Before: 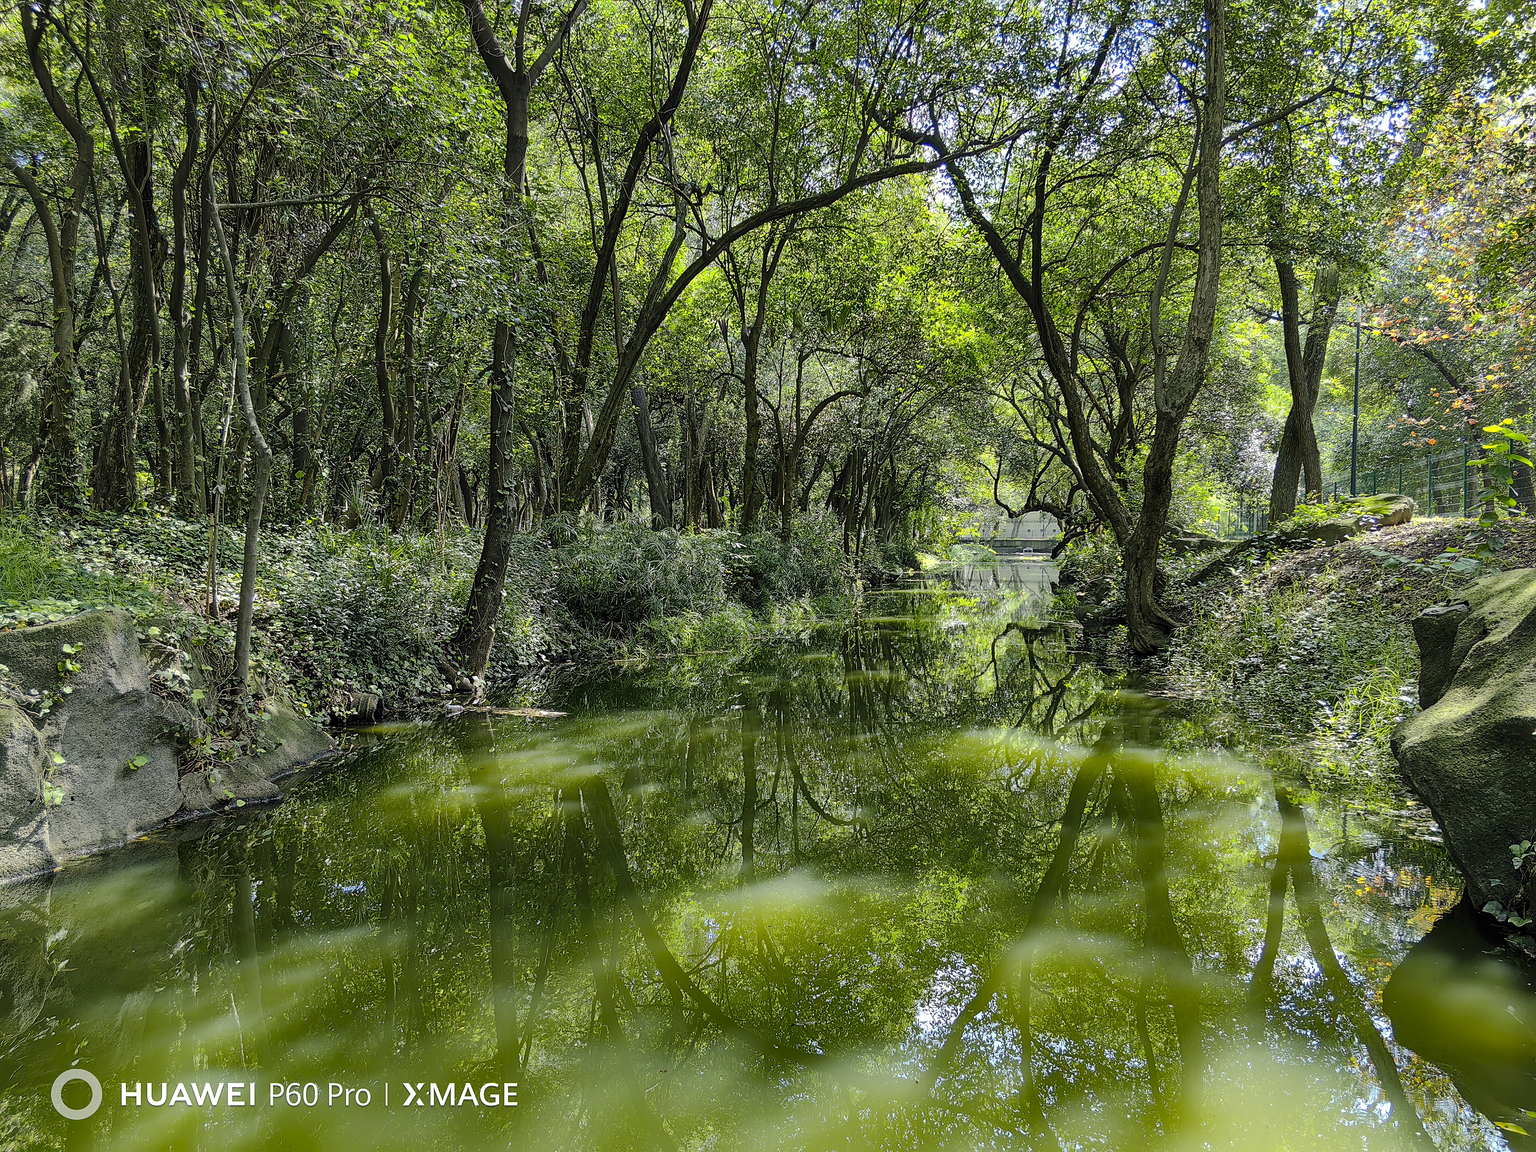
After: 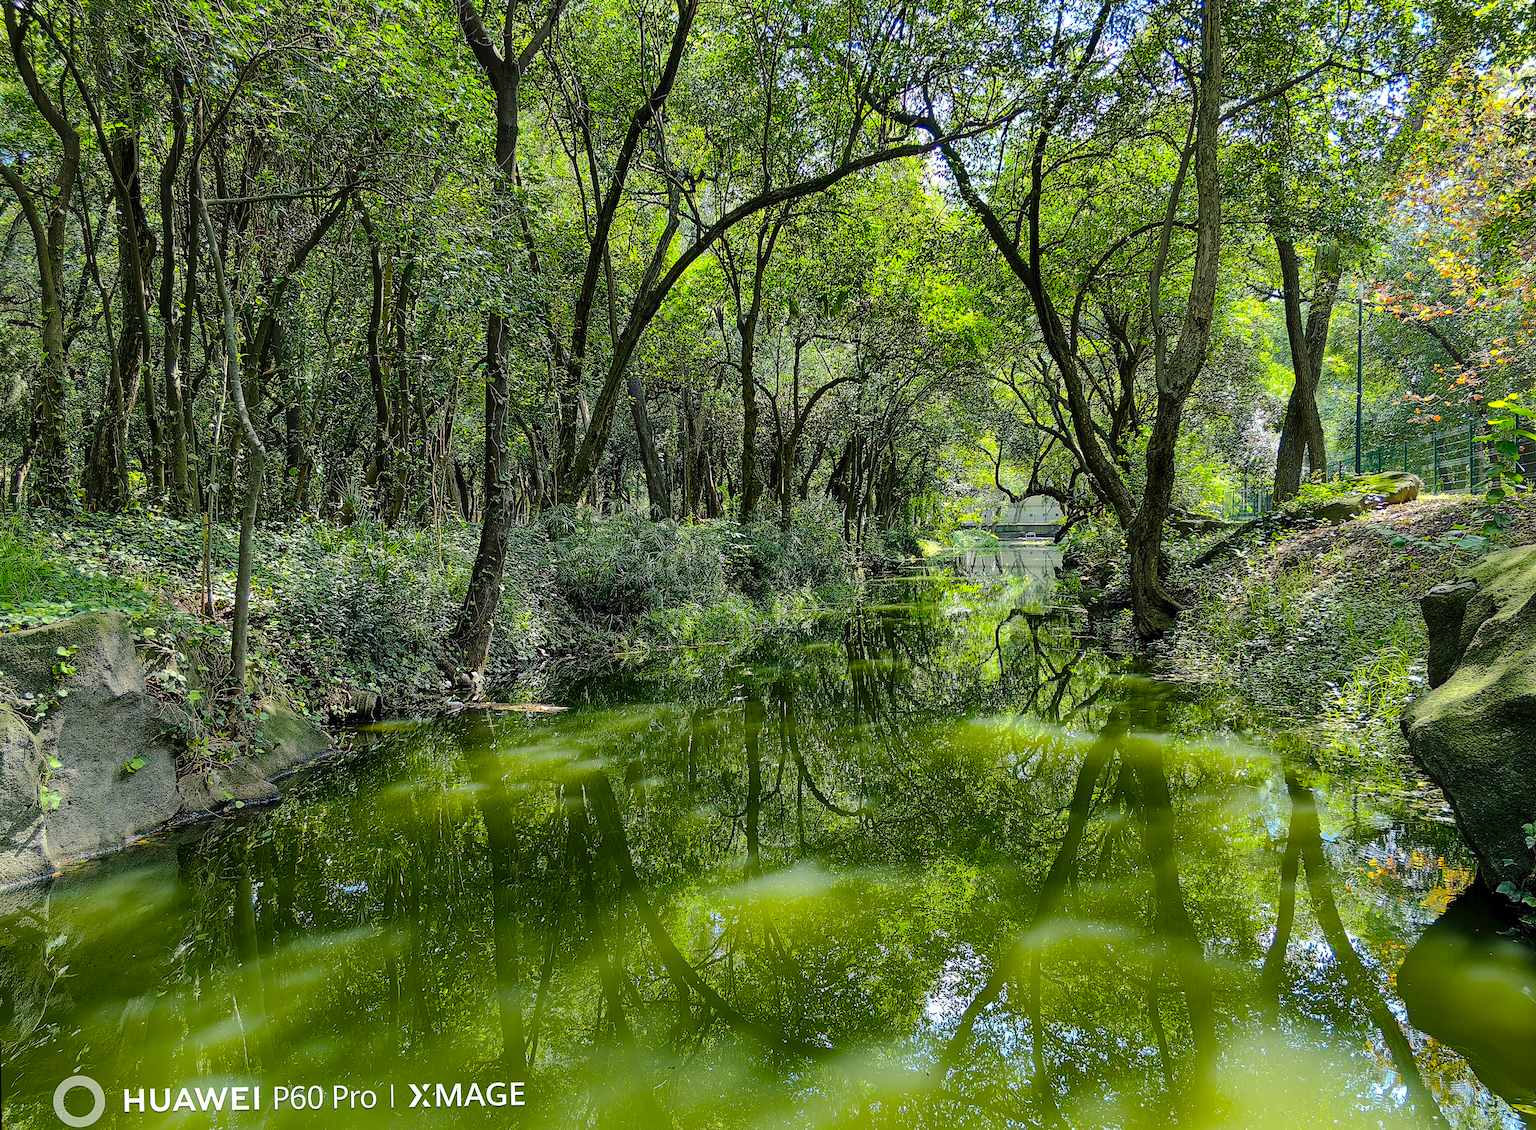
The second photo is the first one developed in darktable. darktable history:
color balance rgb: perceptual saturation grading › global saturation 20%, global vibrance 20%
rotate and perspective: rotation -1°, crop left 0.011, crop right 0.989, crop top 0.025, crop bottom 0.975
